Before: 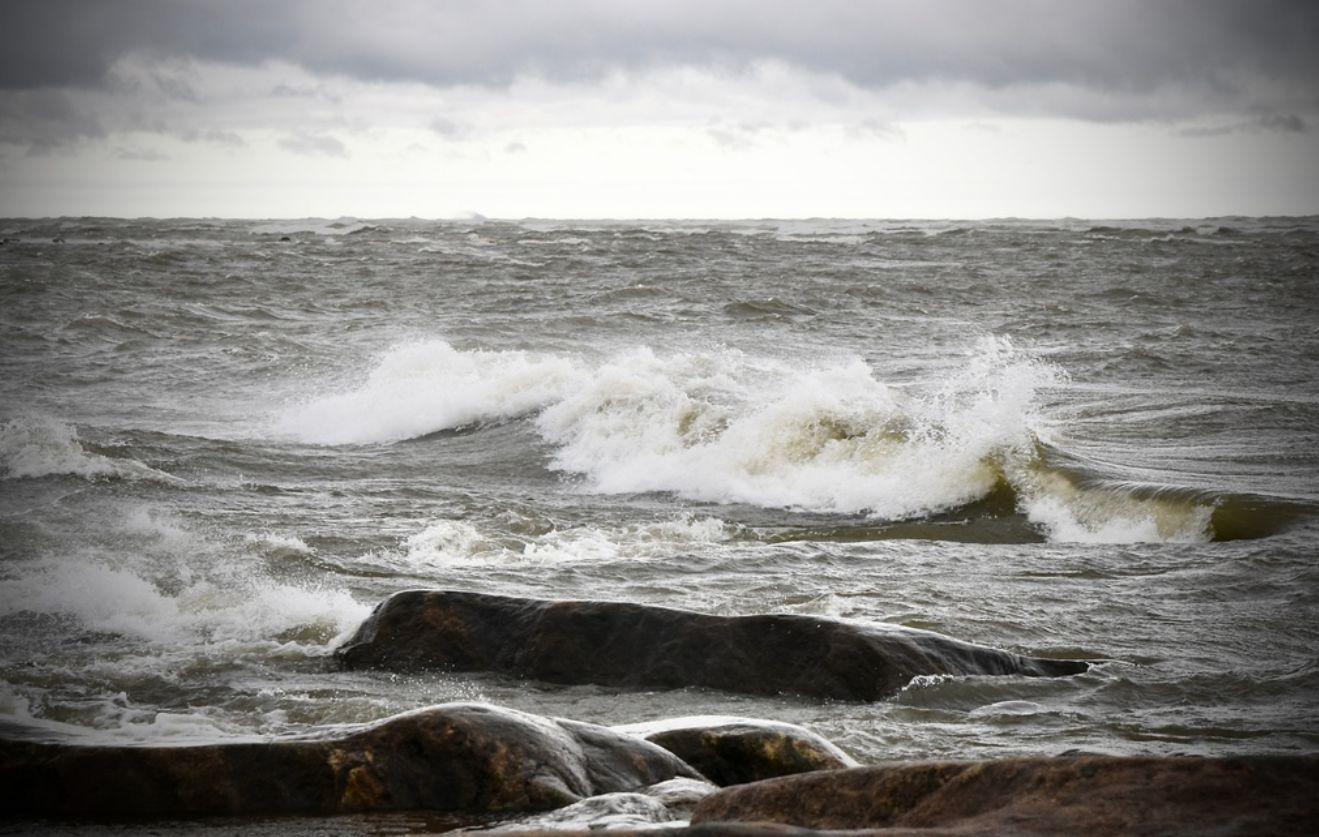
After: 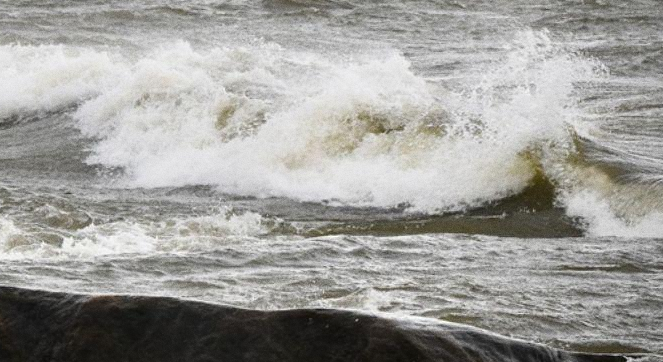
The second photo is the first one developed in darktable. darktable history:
grain: coarseness 0.09 ISO
crop: left 35.03%, top 36.625%, right 14.663%, bottom 20.057%
base curve: curves: ch0 [(0, 0) (0.283, 0.295) (1, 1)], preserve colors none
